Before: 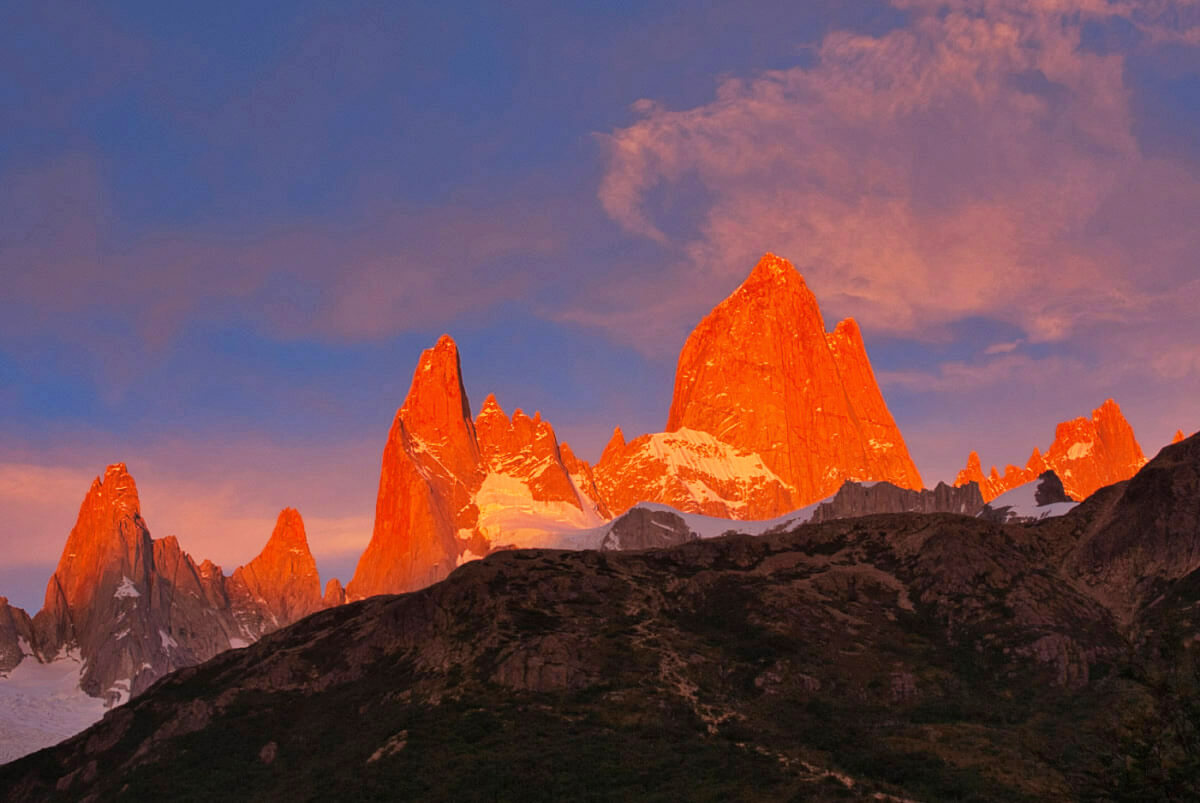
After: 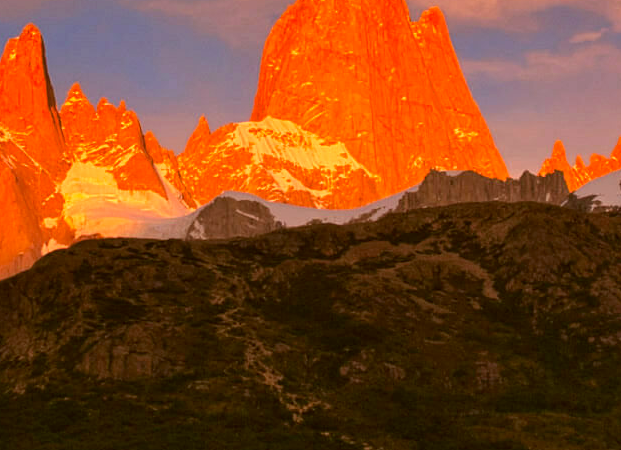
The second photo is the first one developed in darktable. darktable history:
color correction: highlights a* -1.67, highlights b* 10.1, shadows a* 0.693, shadows b* 19.43
crop: left 34.638%, top 38.769%, right 13.542%, bottom 5.18%
exposure: exposure 0.343 EV, compensate highlight preservation false
